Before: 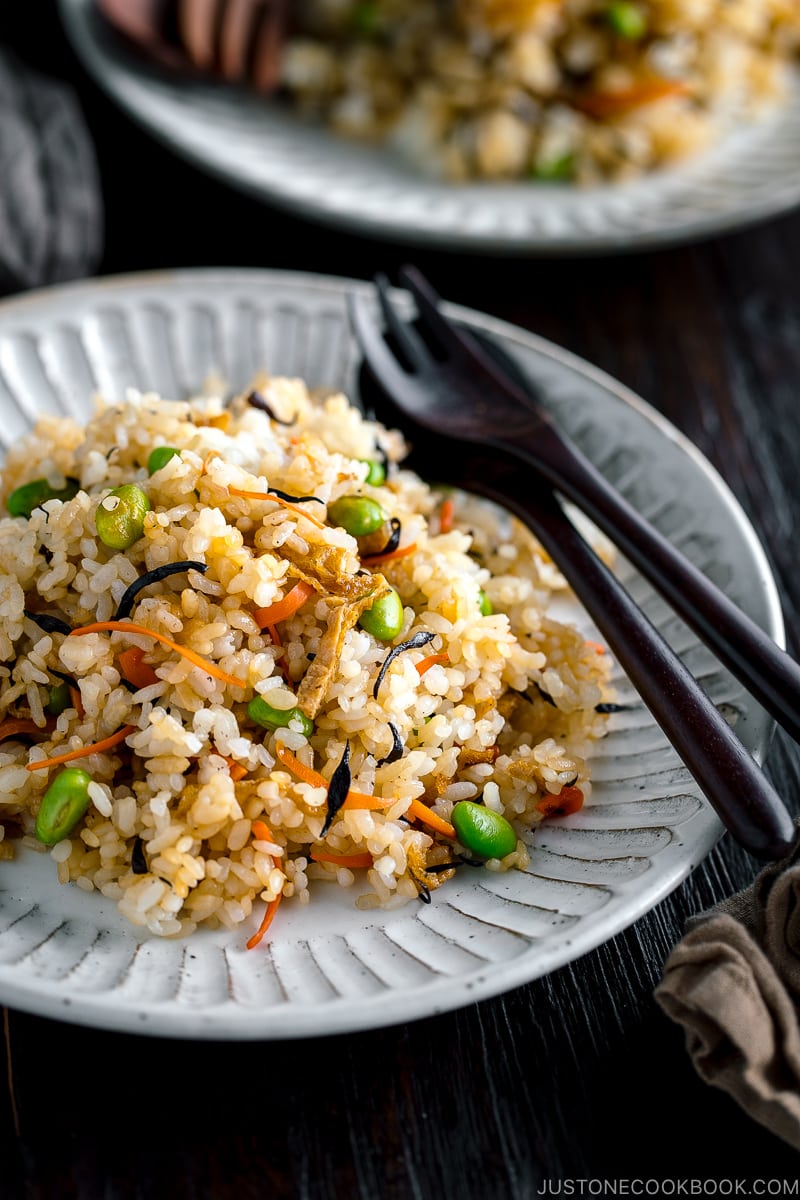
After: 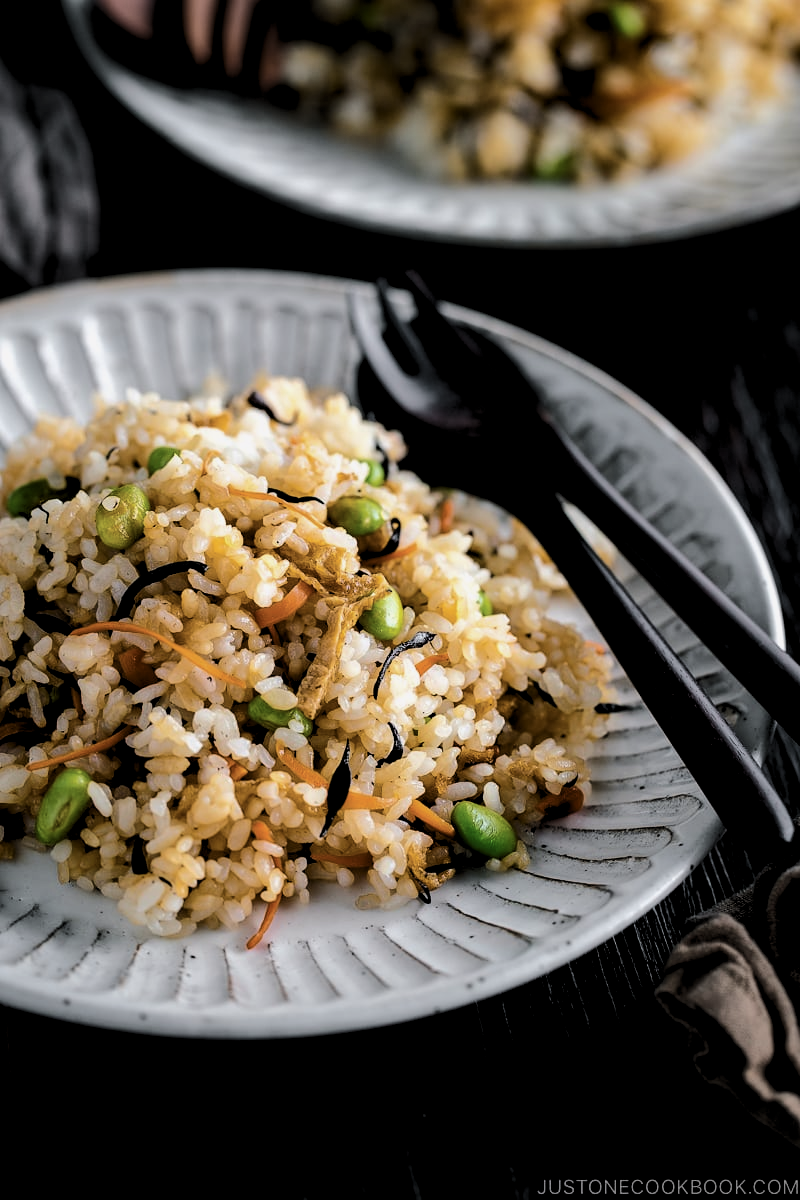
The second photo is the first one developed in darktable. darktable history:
levels: levels [0.116, 0.574, 1]
tone curve: curves: ch0 [(0, 0) (0.052, 0.018) (0.236, 0.207) (0.41, 0.417) (0.485, 0.518) (0.54, 0.584) (0.625, 0.666) (0.845, 0.828) (0.994, 0.964)]; ch1 [(0, 0.055) (0.15, 0.117) (0.317, 0.34) (0.382, 0.408) (0.434, 0.441) (0.472, 0.479) (0.498, 0.501) (0.557, 0.558) (0.616, 0.59) (0.739, 0.7) (0.873, 0.857) (1, 0.928)]; ch2 [(0, 0) (0.352, 0.403) (0.447, 0.466) (0.482, 0.482) (0.528, 0.526) (0.586, 0.577) (0.618, 0.621) (0.785, 0.747) (1, 1)], color space Lab, independent channels, preserve colors none
